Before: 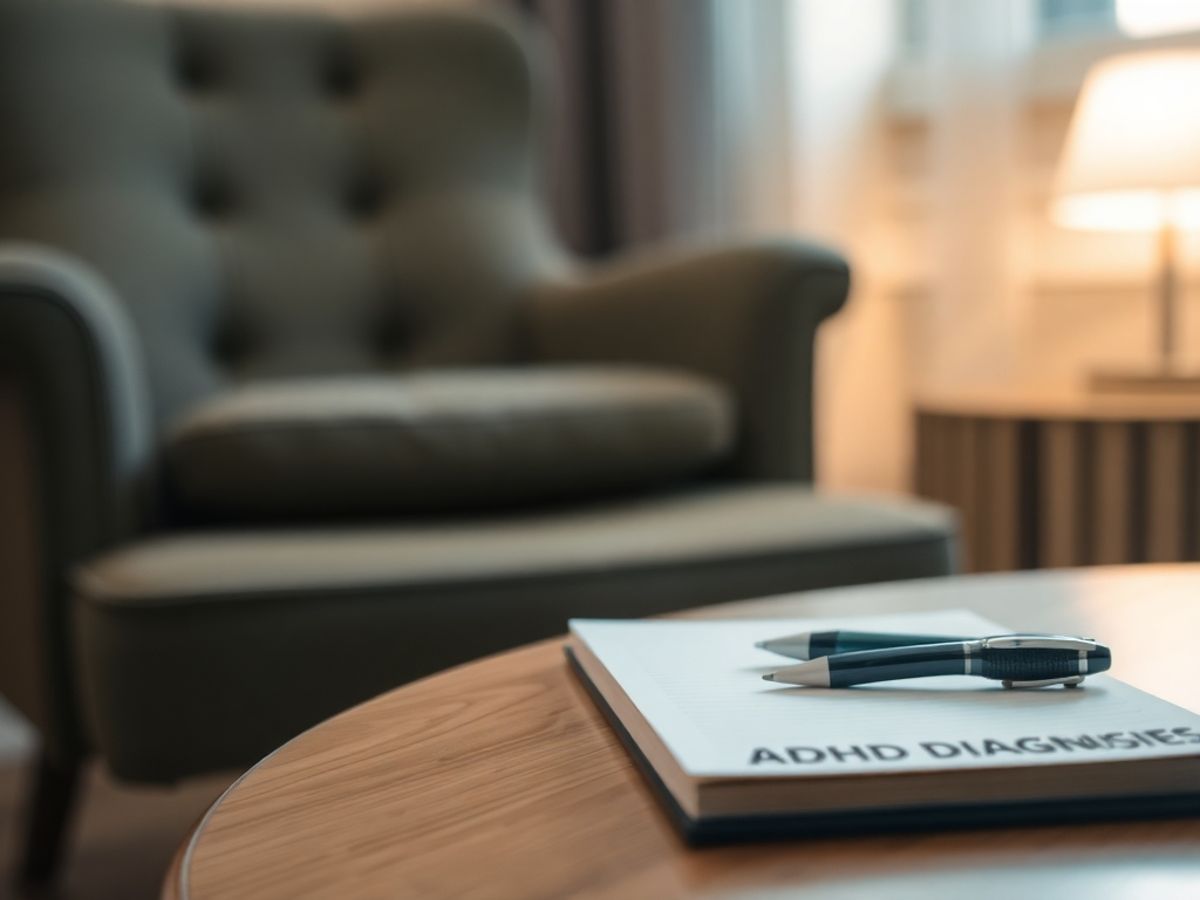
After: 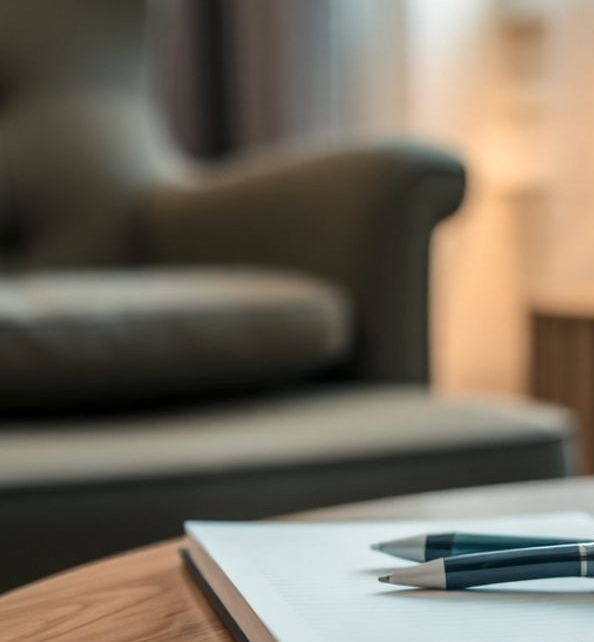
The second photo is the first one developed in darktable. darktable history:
crop: left 32.075%, top 10.976%, right 18.355%, bottom 17.596%
local contrast: detail 130%
